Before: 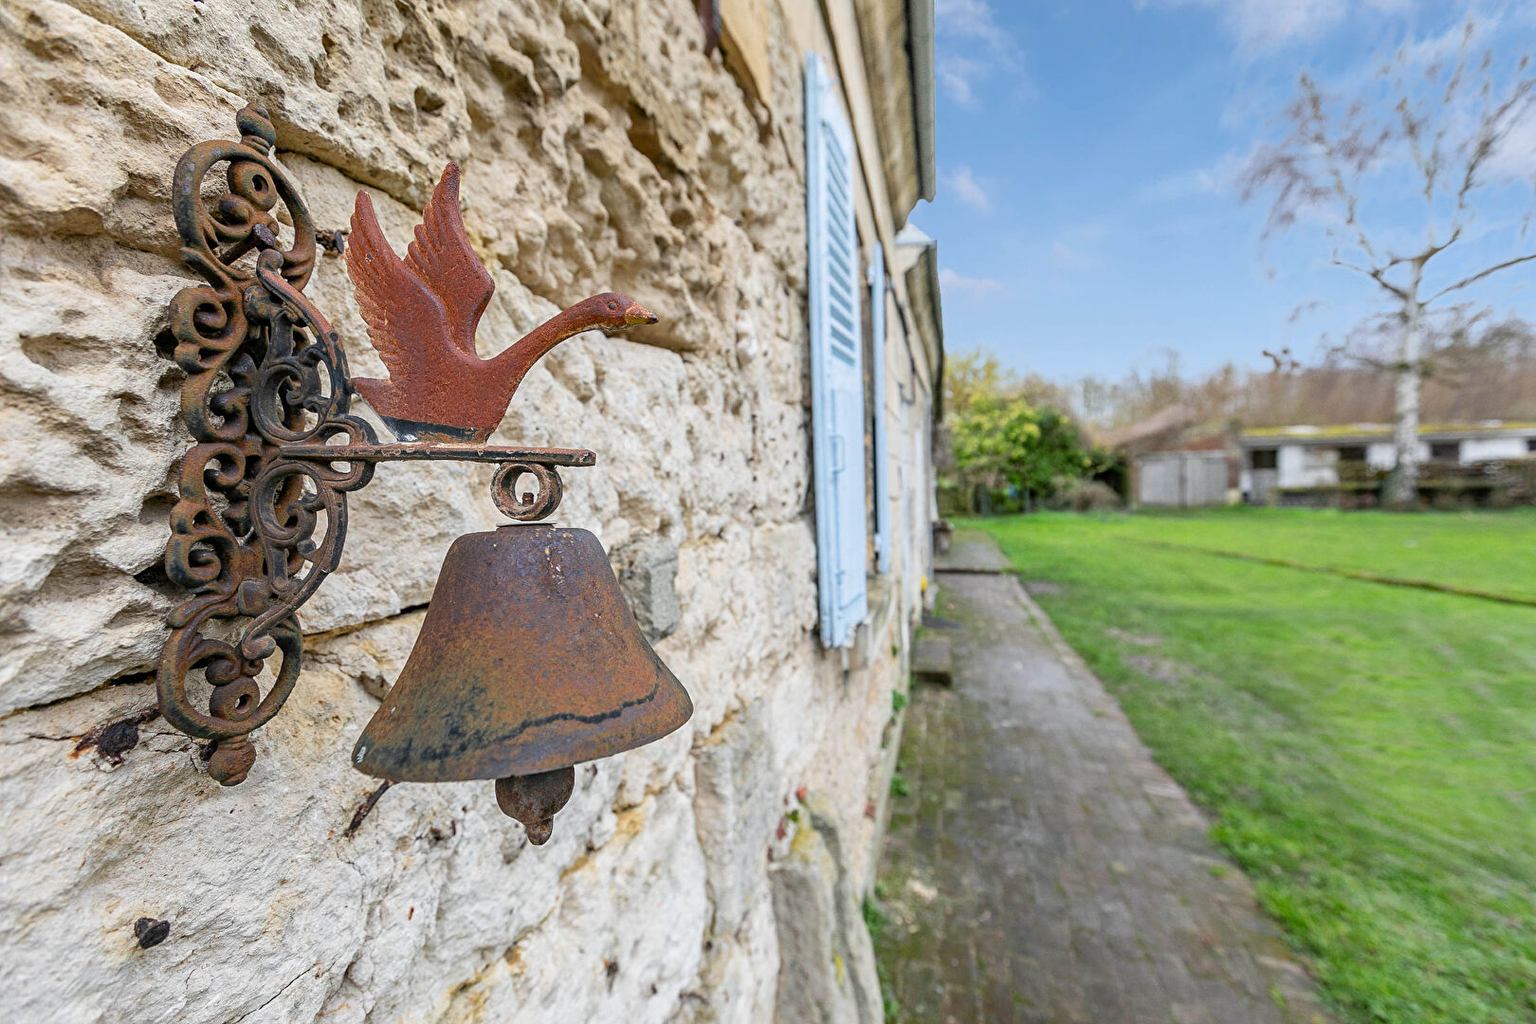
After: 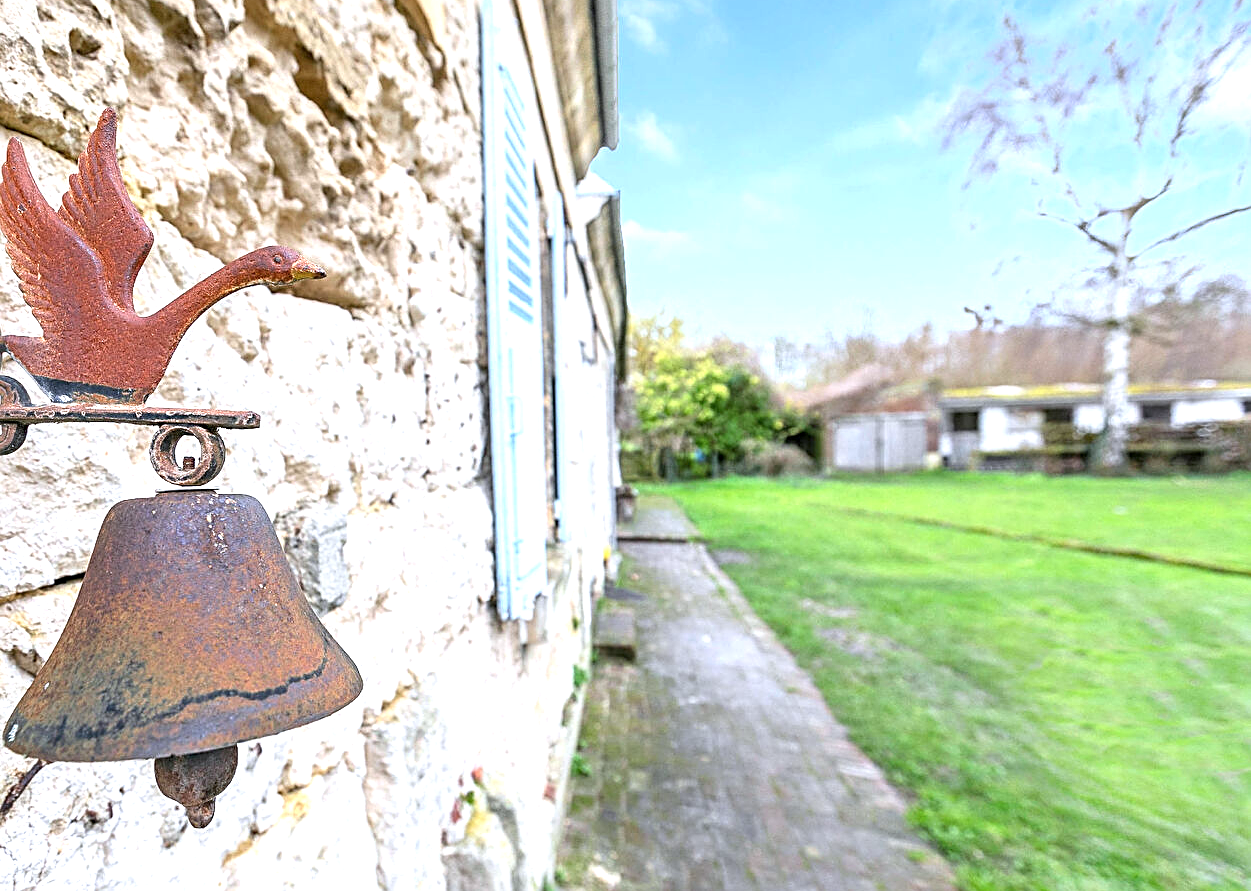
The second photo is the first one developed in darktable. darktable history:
exposure: exposure 0.99 EV, compensate highlight preservation false
sharpen: on, module defaults
color calibration: illuminant as shot in camera, x 0.358, y 0.373, temperature 4628.91 K
crop: left 22.721%, top 5.86%, bottom 11.585%
